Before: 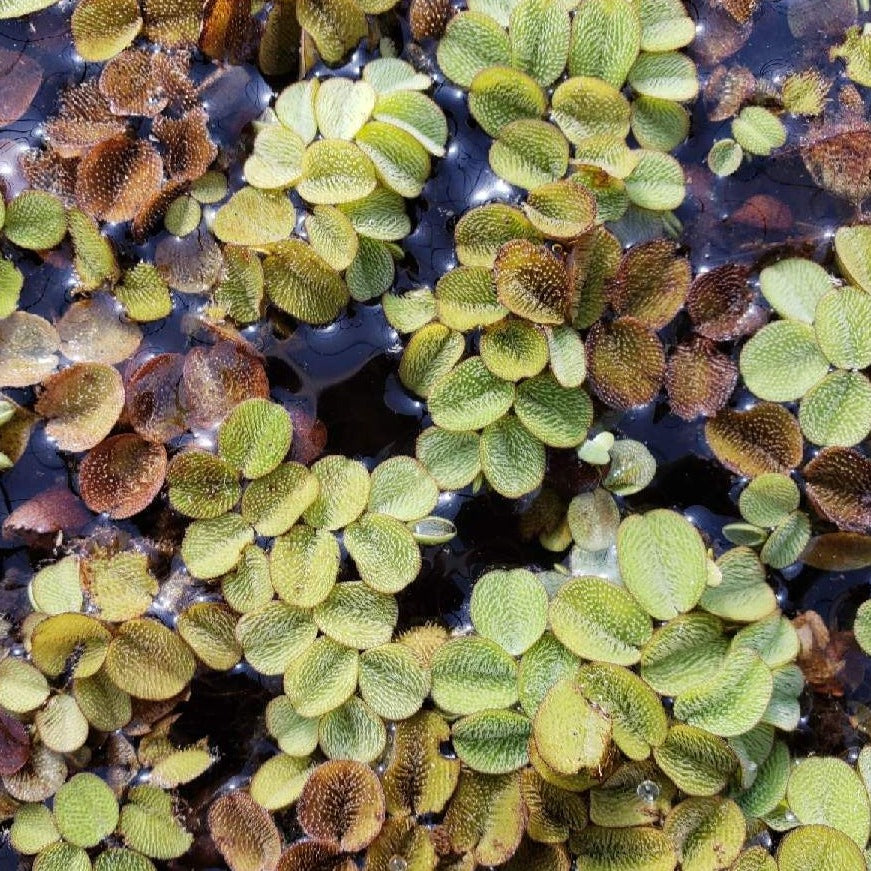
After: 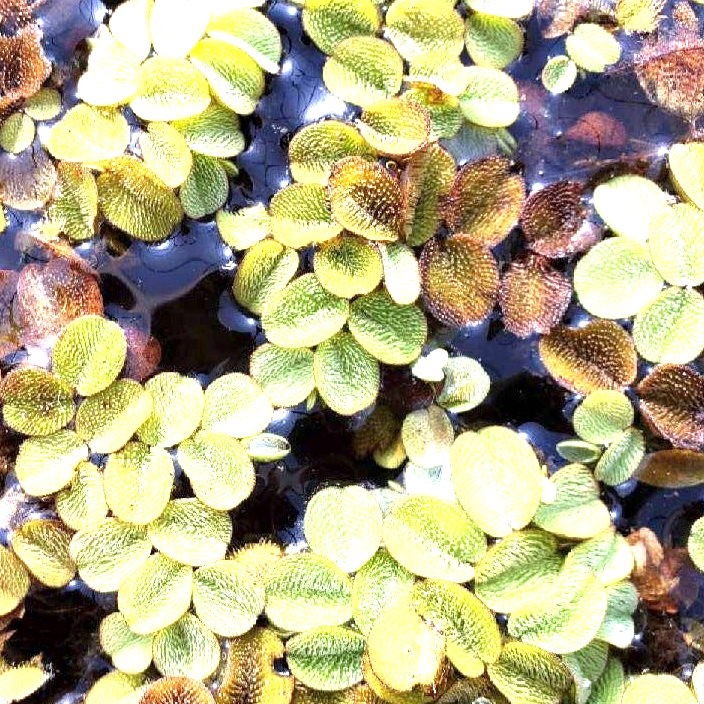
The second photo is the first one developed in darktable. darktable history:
crop: left 19.159%, top 9.58%, bottom 9.58%
exposure: black level correction 0.001, exposure 1.398 EV, compensate exposure bias true, compensate highlight preservation false
